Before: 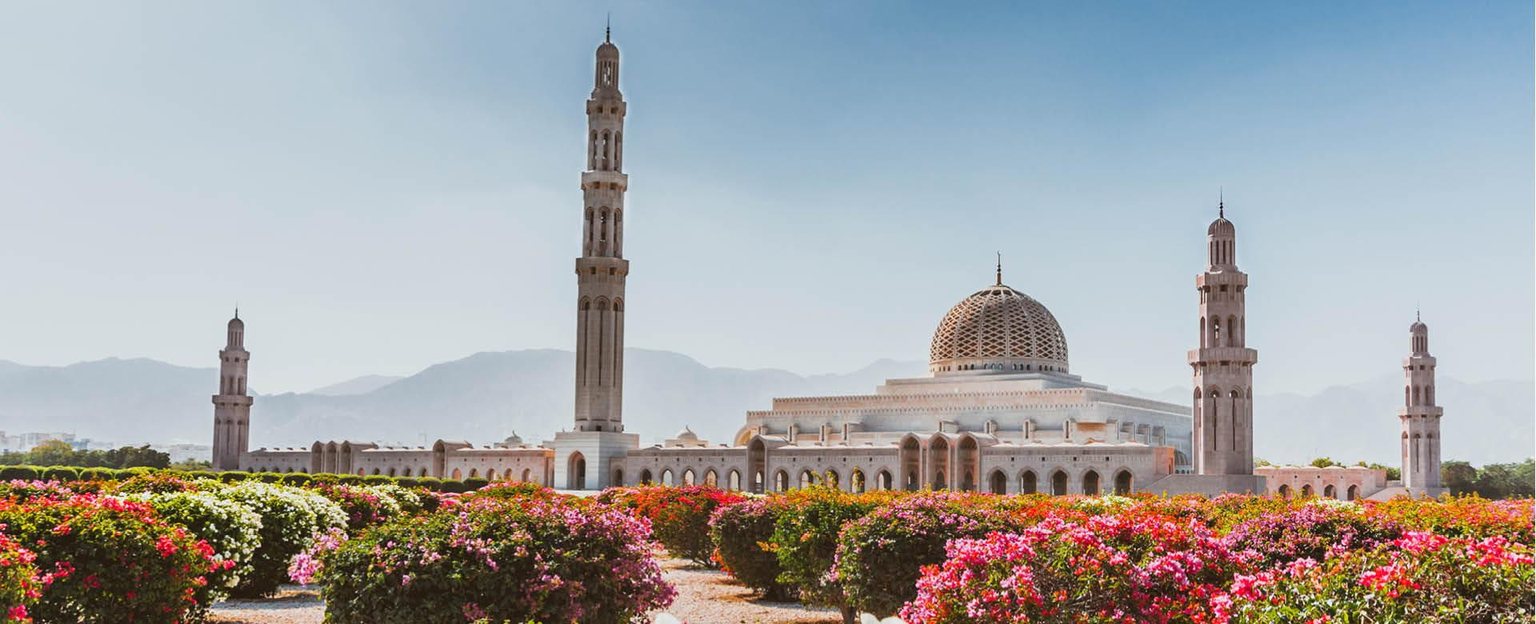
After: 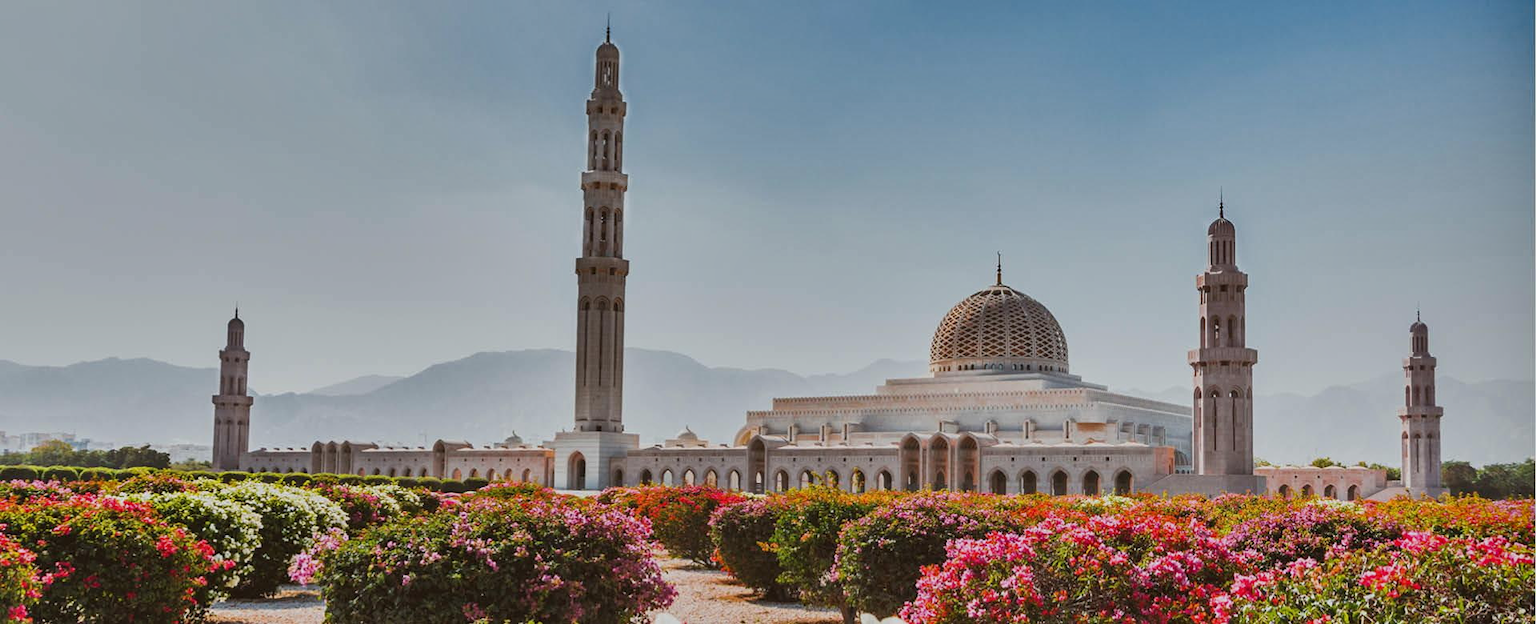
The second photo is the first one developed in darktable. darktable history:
exposure: exposure -0.36 EV, compensate highlight preservation false
shadows and highlights: shadows 30.63, highlights -63.22, shadows color adjustment 98%, highlights color adjustment 58.61%, soften with gaussian
